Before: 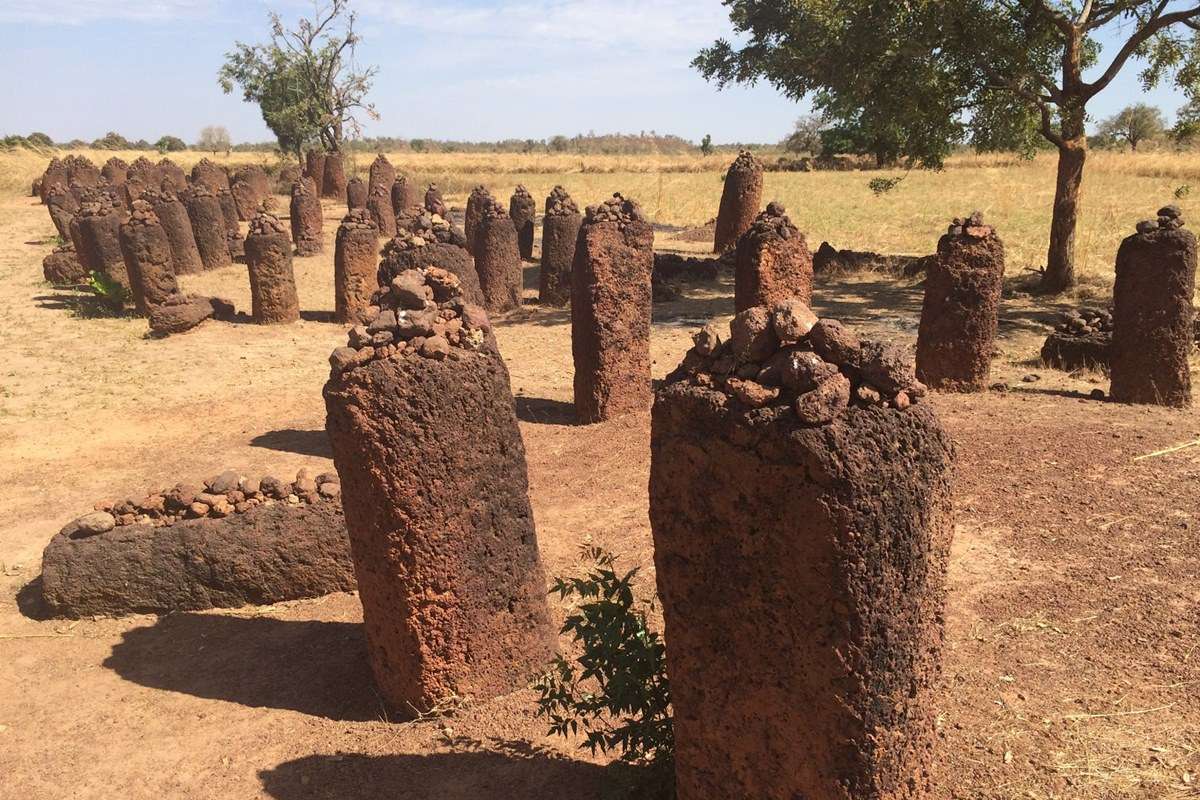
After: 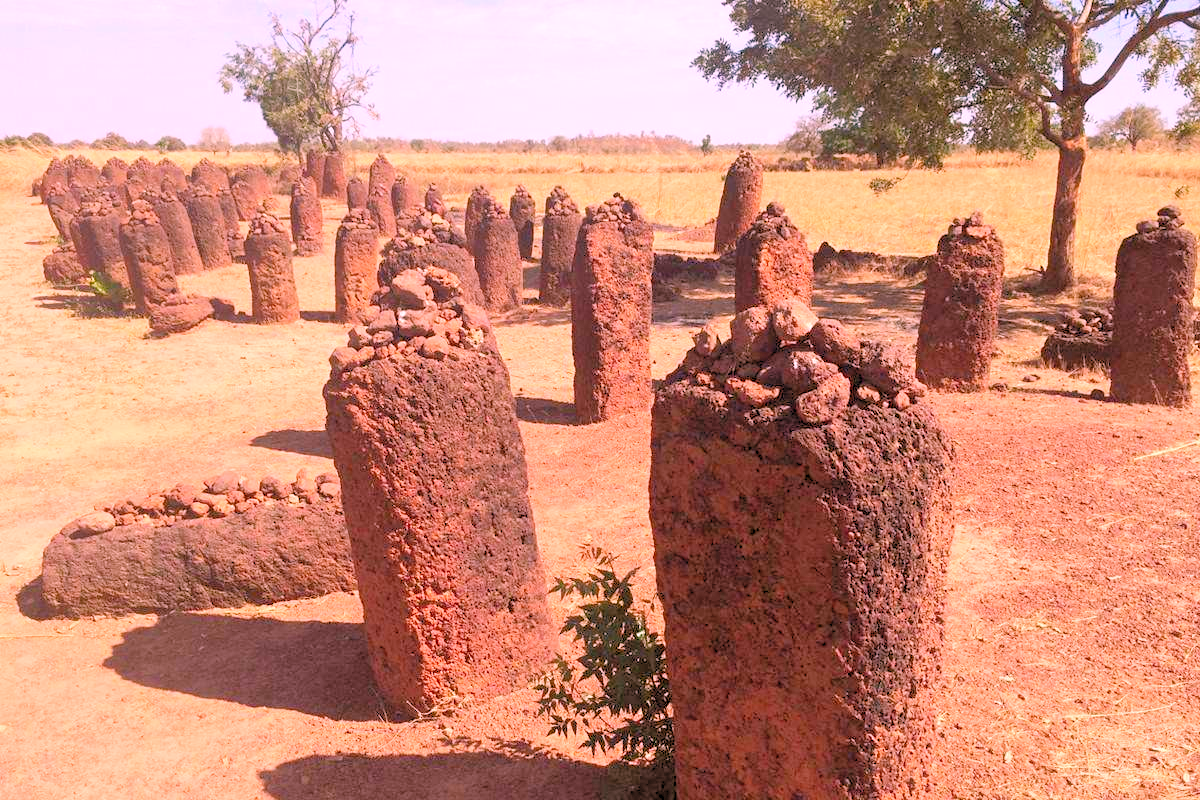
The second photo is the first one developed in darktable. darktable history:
white balance: red 1.188, blue 1.11
levels: levels [0.072, 0.414, 0.976]
